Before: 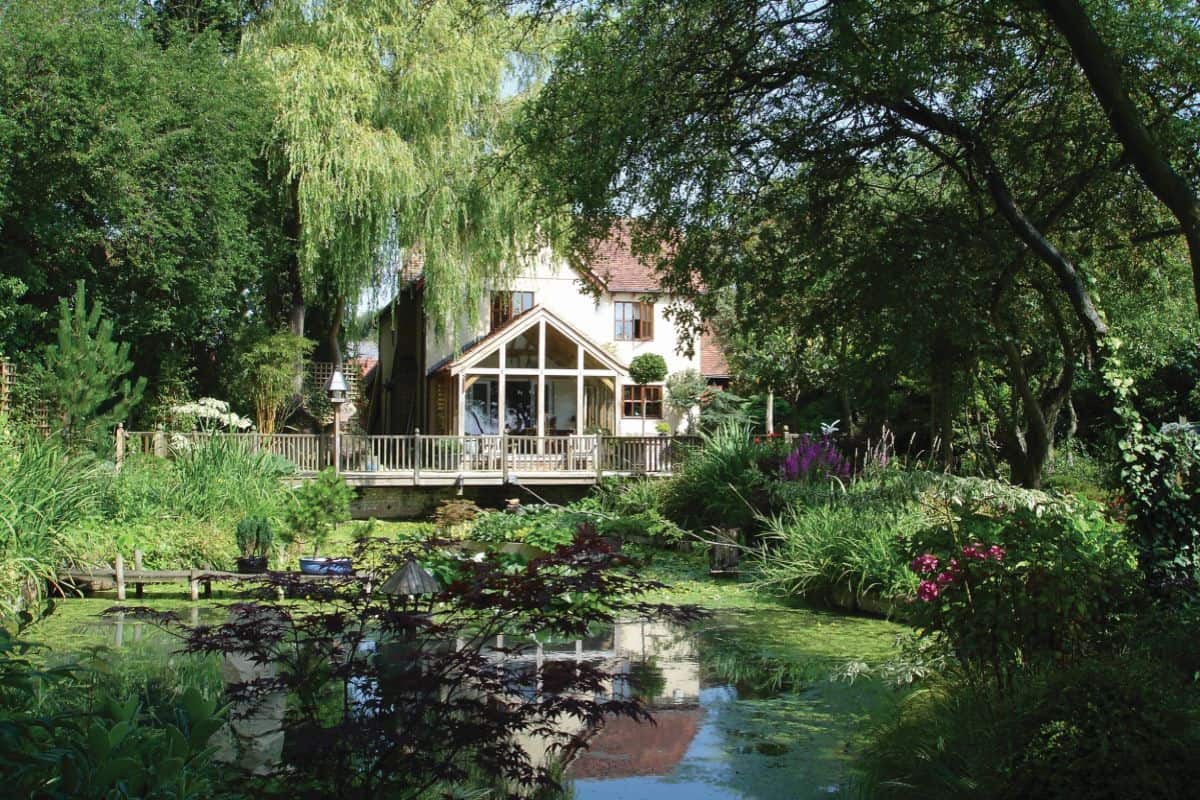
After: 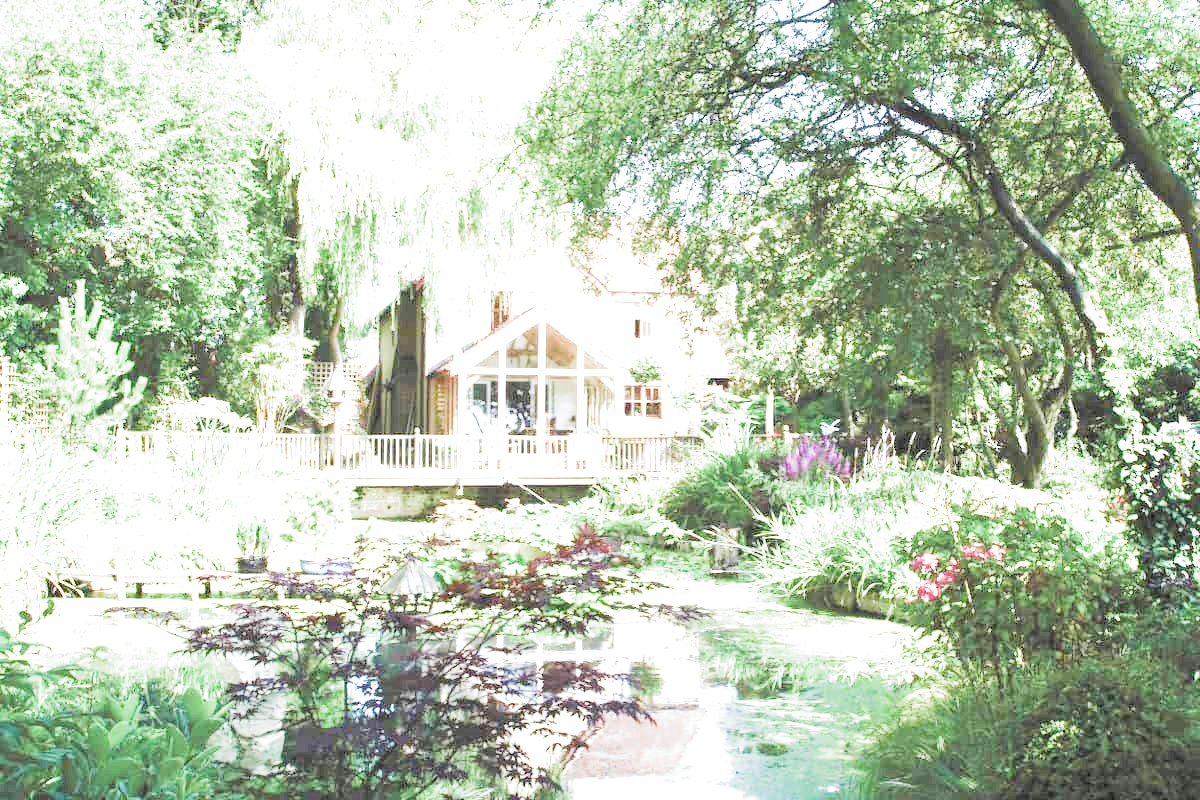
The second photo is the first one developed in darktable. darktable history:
filmic rgb: black relative exposure -5.02 EV, white relative exposure 3.99 EV, threshold 2.95 EV, hardness 2.9, contrast 1.094, color science v5 (2021), contrast in shadows safe, contrast in highlights safe, enable highlight reconstruction true
exposure: black level correction 0, exposure 3.988 EV, compensate highlight preservation false
